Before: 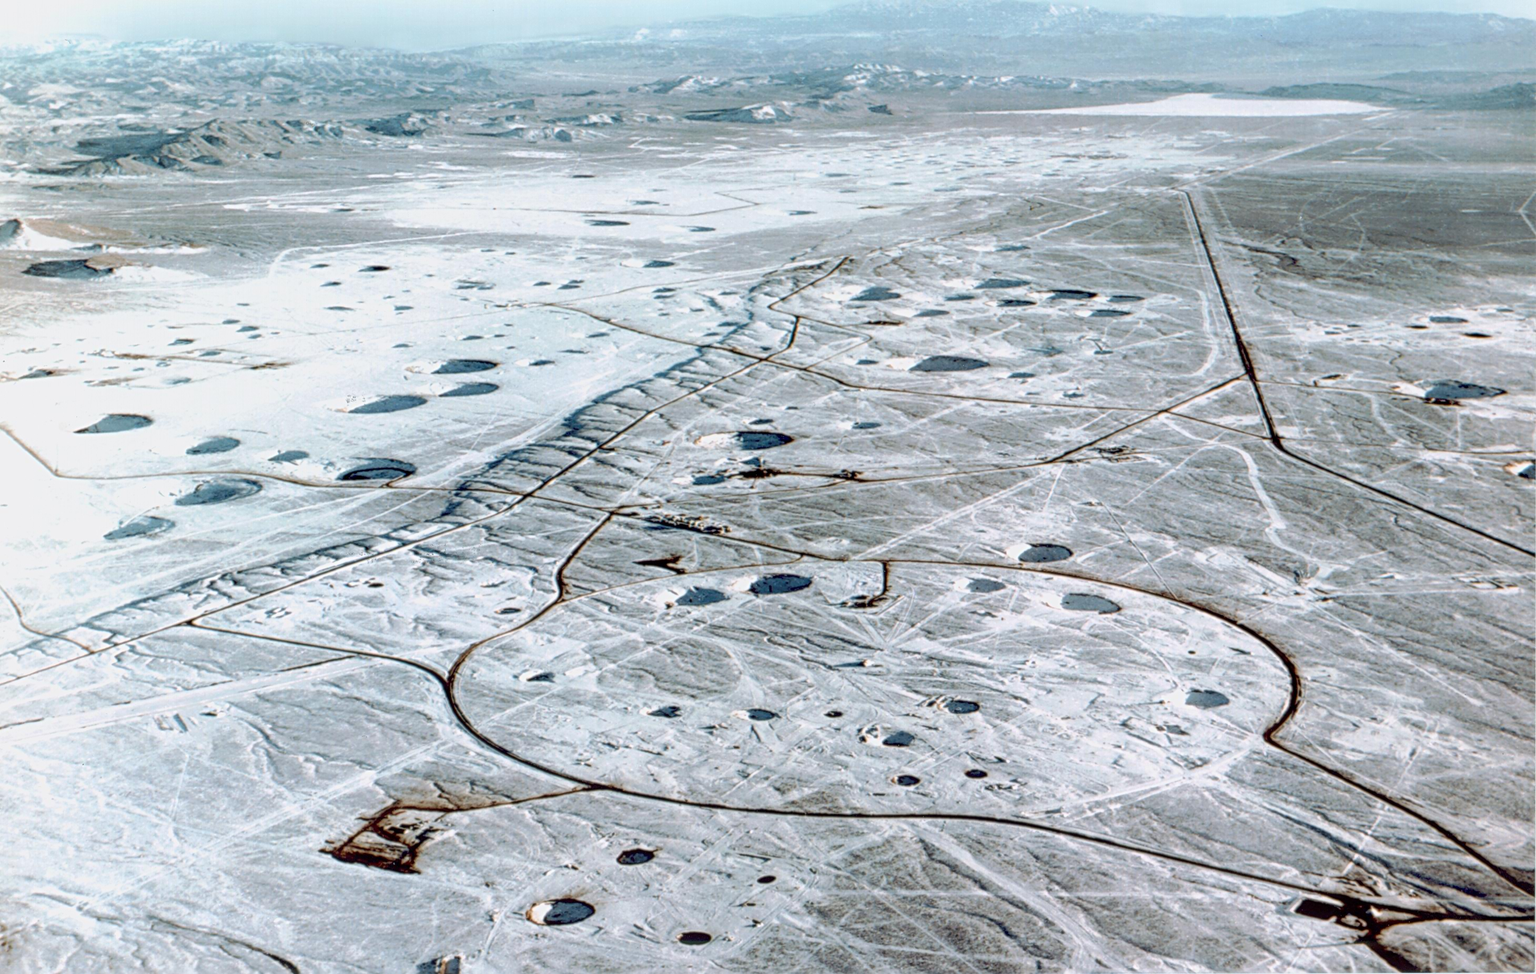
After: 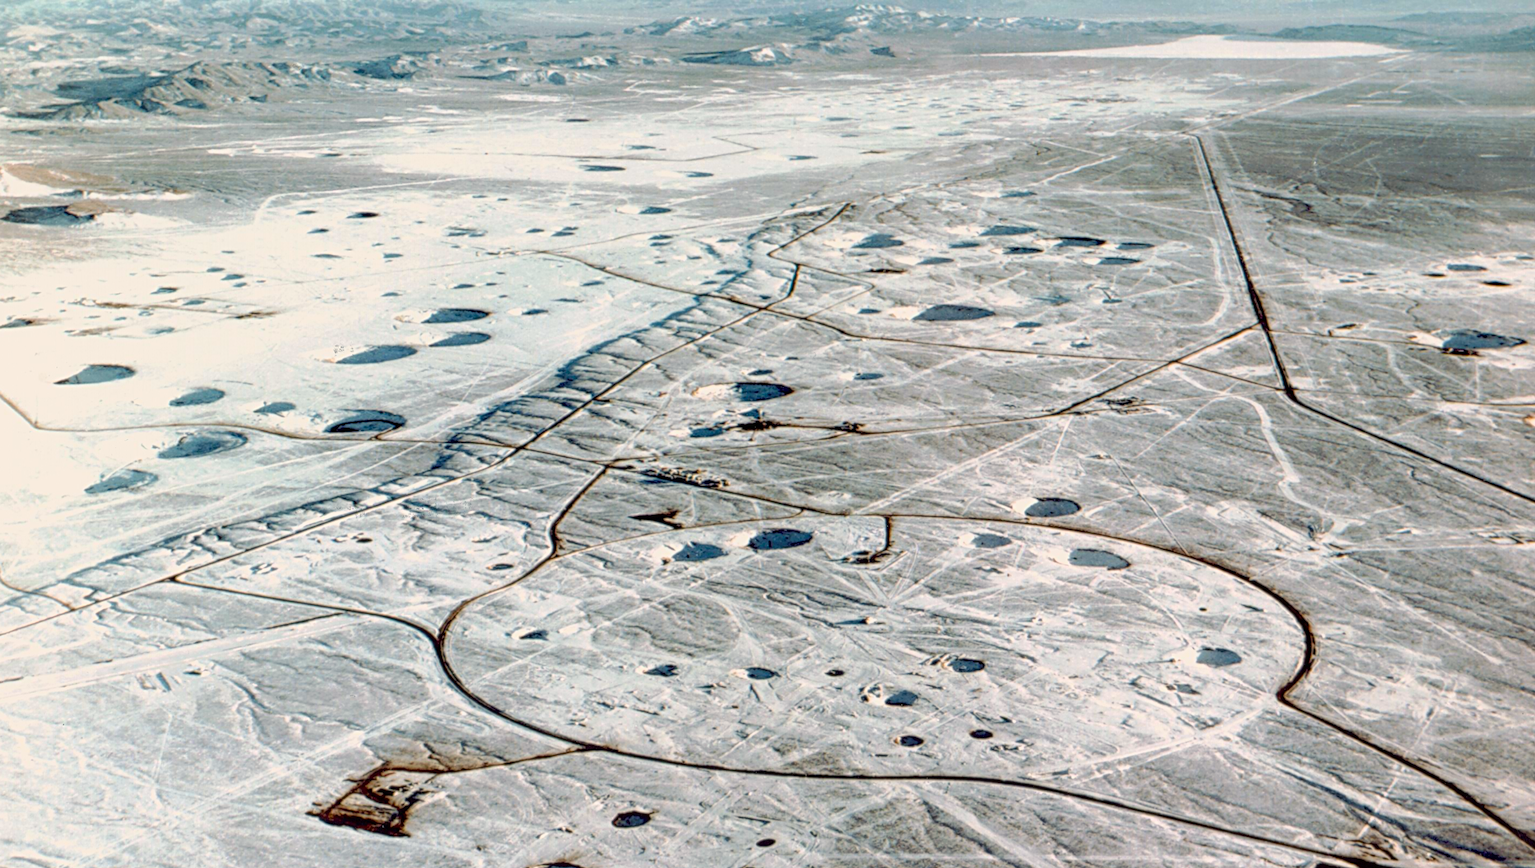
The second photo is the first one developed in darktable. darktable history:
color balance rgb: highlights gain › chroma 2.976%, highlights gain › hue 73.39°, perceptual saturation grading › global saturation 25.734%
crop: left 1.417%, top 6.133%, right 1.272%, bottom 7.05%
